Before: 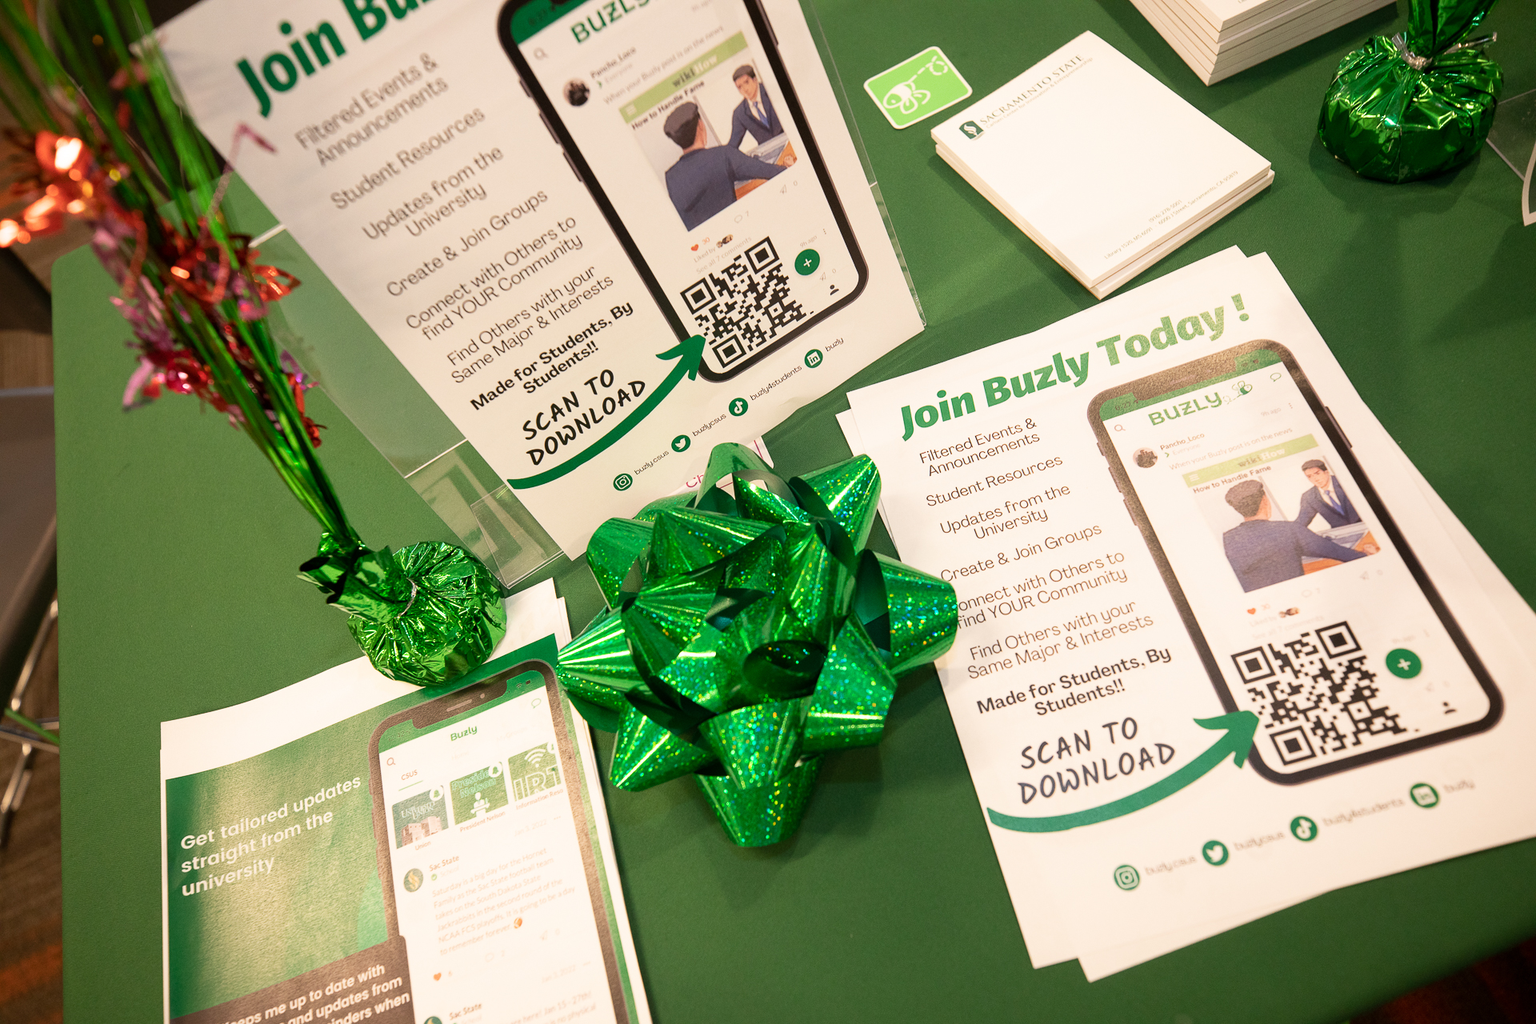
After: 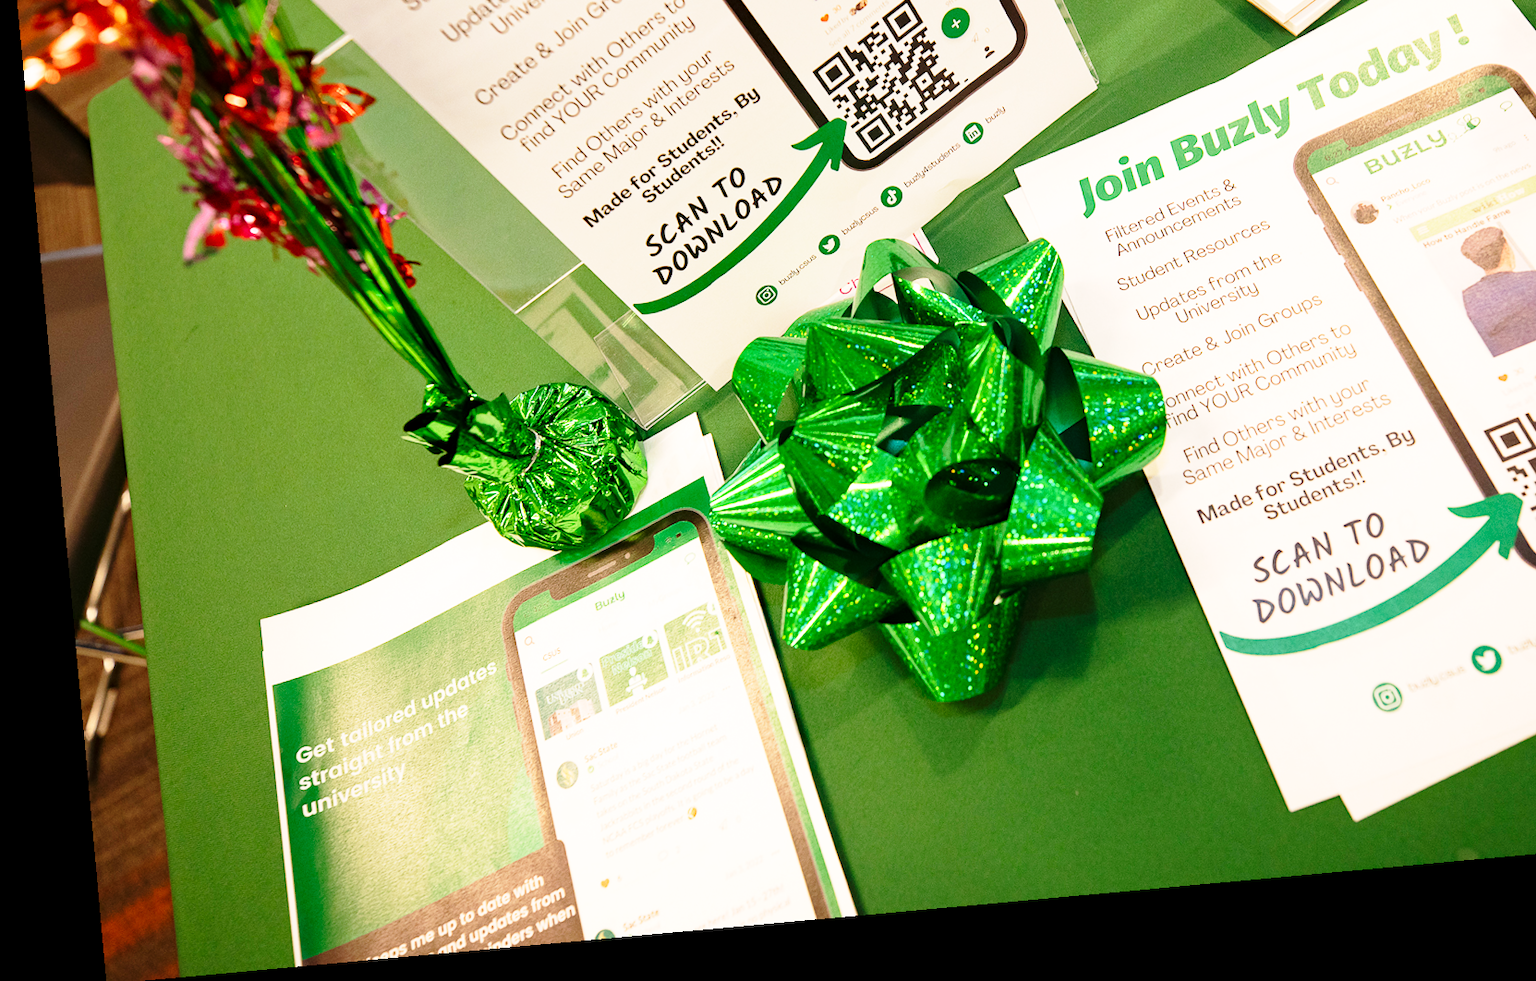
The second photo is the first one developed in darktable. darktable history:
rotate and perspective: rotation -5.2°, automatic cropping off
crop: top 26.531%, right 17.959%
haze removal: strength 0.29, distance 0.25, compatibility mode true, adaptive false
base curve: curves: ch0 [(0, 0) (0.028, 0.03) (0.121, 0.232) (0.46, 0.748) (0.859, 0.968) (1, 1)], preserve colors none
